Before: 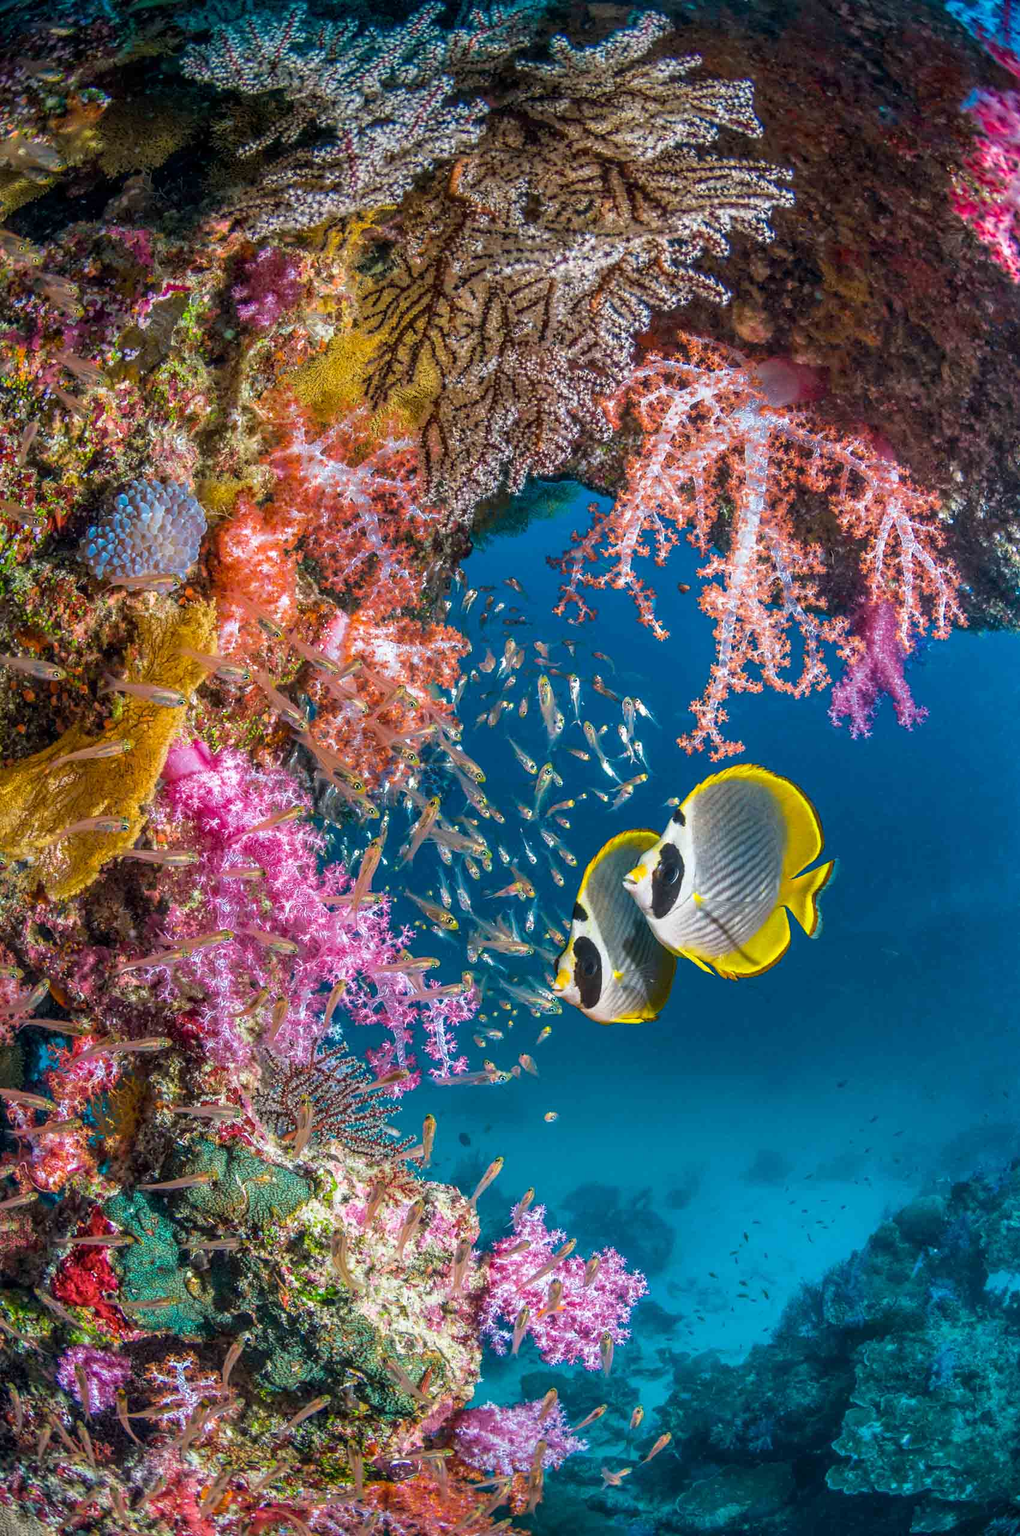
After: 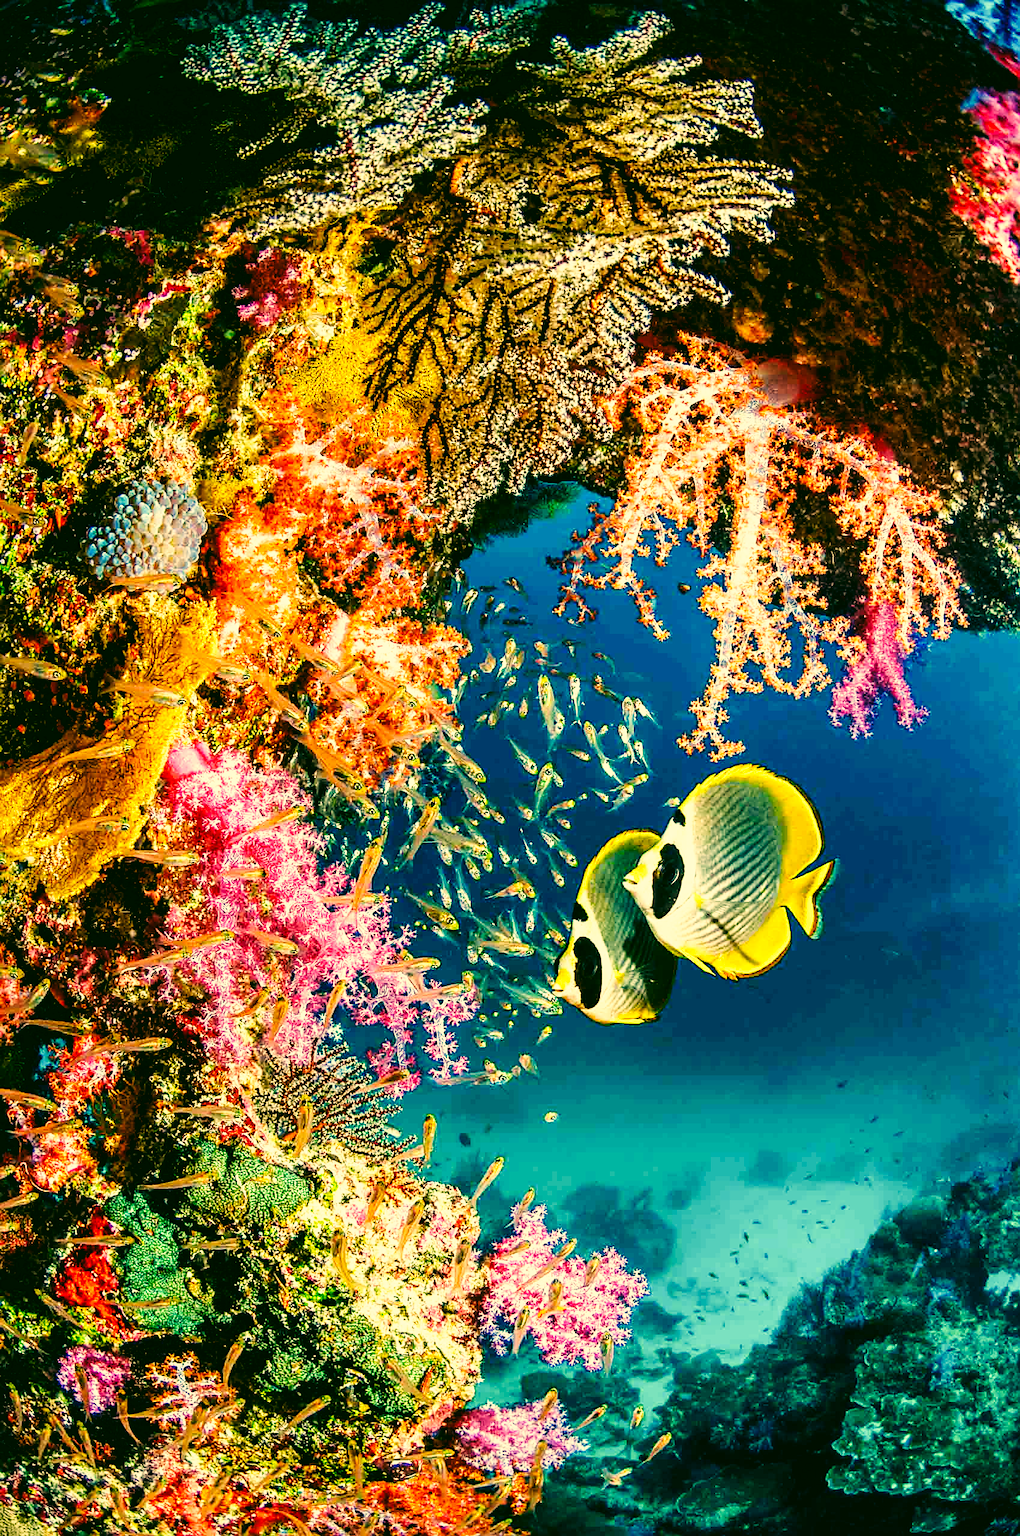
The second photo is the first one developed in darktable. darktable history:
color balance: mode lift, gamma, gain (sRGB), lift [1.014, 0.966, 0.918, 0.87], gamma [0.86, 0.734, 0.918, 0.976], gain [1.063, 1.13, 1.063, 0.86]
sharpen: on, module defaults
color correction: highlights a* 5.3, highlights b* 24.26, shadows a* -15.58, shadows b* 4.02
base curve: curves: ch0 [(0, 0.003) (0.001, 0.002) (0.006, 0.004) (0.02, 0.022) (0.048, 0.086) (0.094, 0.234) (0.162, 0.431) (0.258, 0.629) (0.385, 0.8) (0.548, 0.918) (0.751, 0.988) (1, 1)], preserve colors none
